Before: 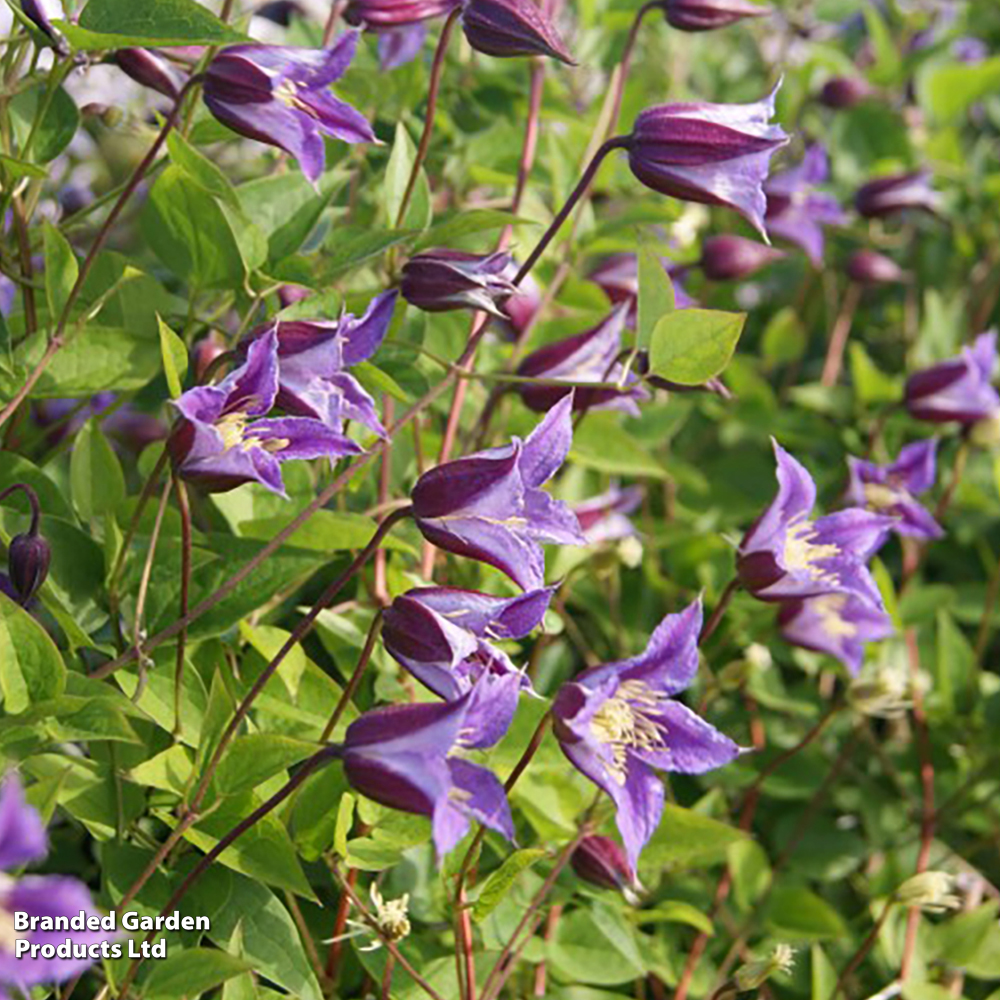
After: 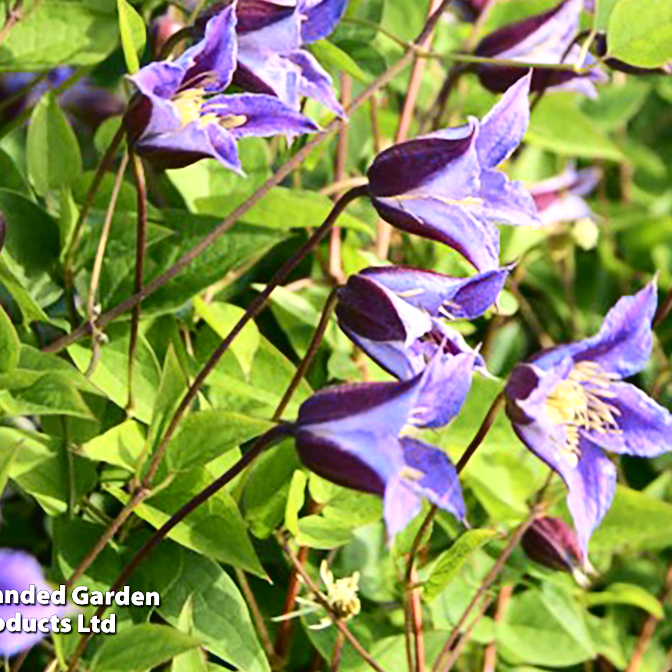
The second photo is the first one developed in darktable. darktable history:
crop and rotate: angle -0.82°, left 3.85%, top 31.828%, right 27.992%
tone equalizer: -8 EV -0.417 EV, -7 EV -0.389 EV, -6 EV -0.333 EV, -5 EV -0.222 EV, -3 EV 0.222 EV, -2 EV 0.333 EV, -1 EV 0.389 EV, +0 EV 0.417 EV, edges refinement/feathering 500, mask exposure compensation -1.57 EV, preserve details no
tone curve: curves: ch0 [(0, 0.023) (0.087, 0.065) (0.184, 0.168) (0.45, 0.54) (0.57, 0.683) (0.722, 0.825) (0.877, 0.948) (1, 1)]; ch1 [(0, 0) (0.388, 0.369) (0.45, 0.43) (0.505, 0.509) (0.534, 0.528) (0.657, 0.655) (1, 1)]; ch2 [(0, 0) (0.314, 0.223) (0.427, 0.405) (0.5, 0.5) (0.55, 0.566) (0.625, 0.657) (1, 1)], color space Lab, independent channels, preserve colors none
